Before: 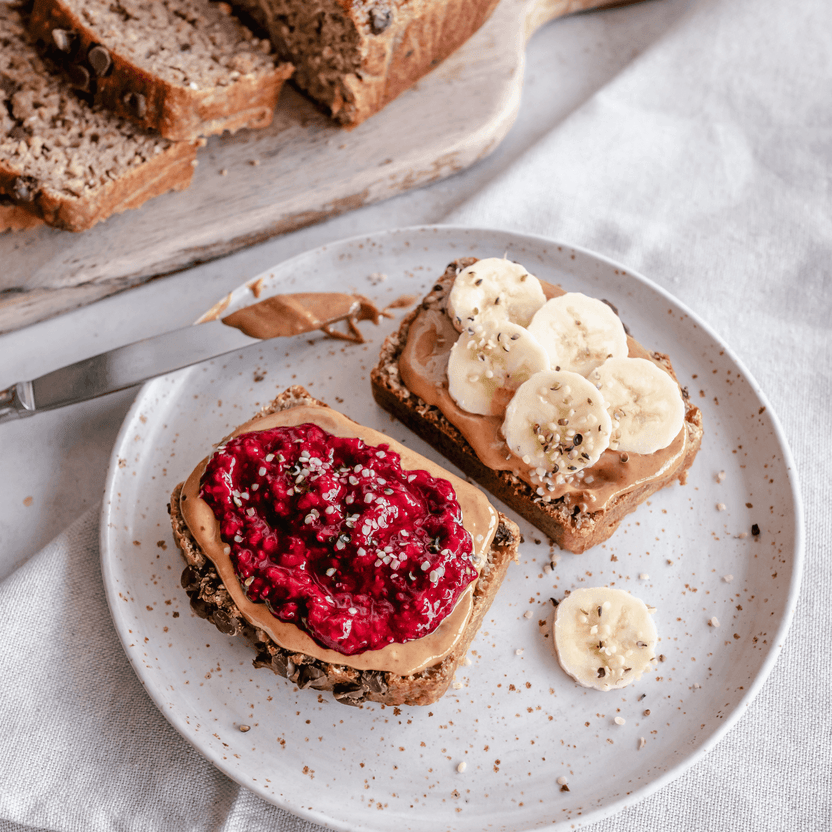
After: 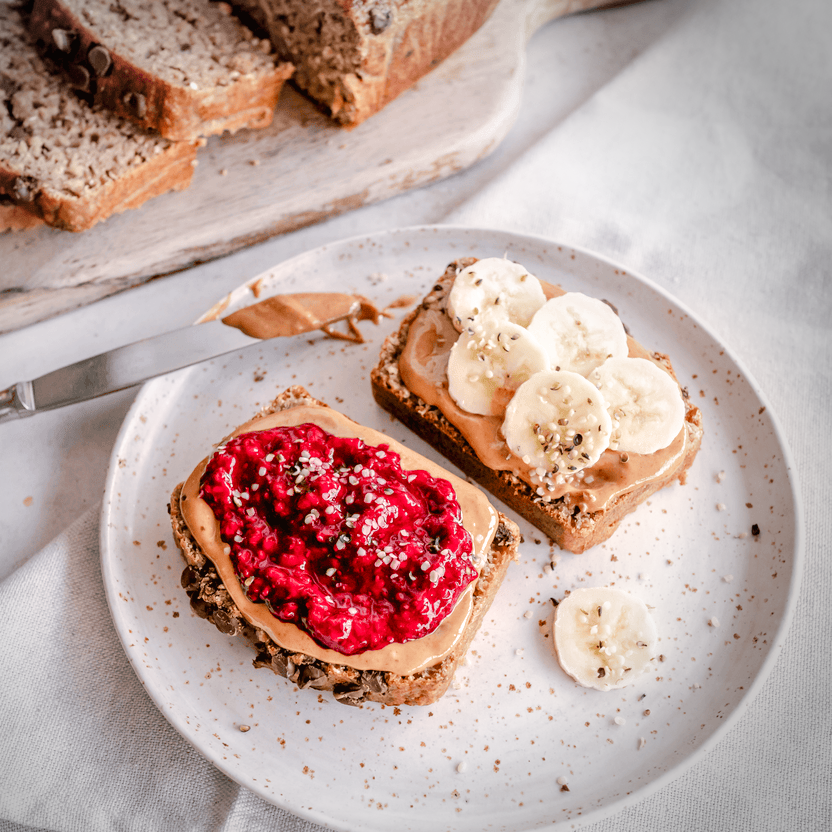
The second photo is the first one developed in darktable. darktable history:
vignetting: center (-0.15, 0.013)
exposure: black level correction 0, exposure 0.7 EV, compensate exposure bias true, compensate highlight preservation false
filmic rgb: black relative exposure -16 EV, threshold -0.33 EV, transition 3.19 EV, structure ↔ texture 100%, target black luminance 0%, hardness 7.57, latitude 72.96%, contrast 0.908, highlights saturation mix 10%, shadows ↔ highlights balance -0.38%, add noise in highlights 0, preserve chrominance no, color science v4 (2020), iterations of high-quality reconstruction 10, enable highlight reconstruction true
